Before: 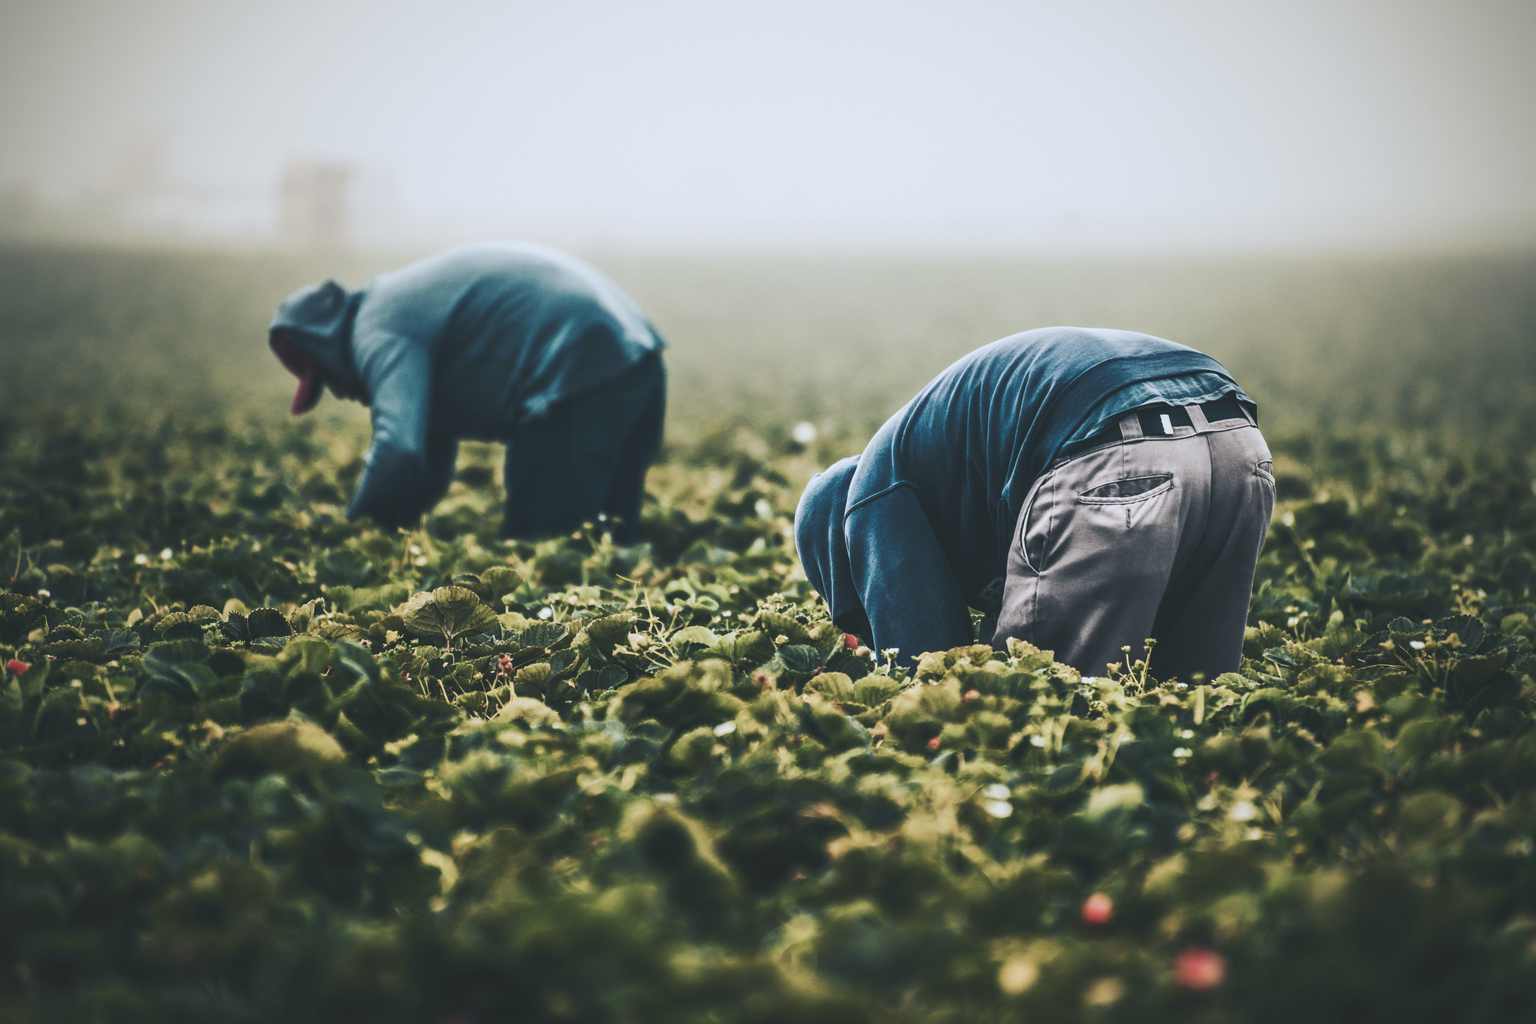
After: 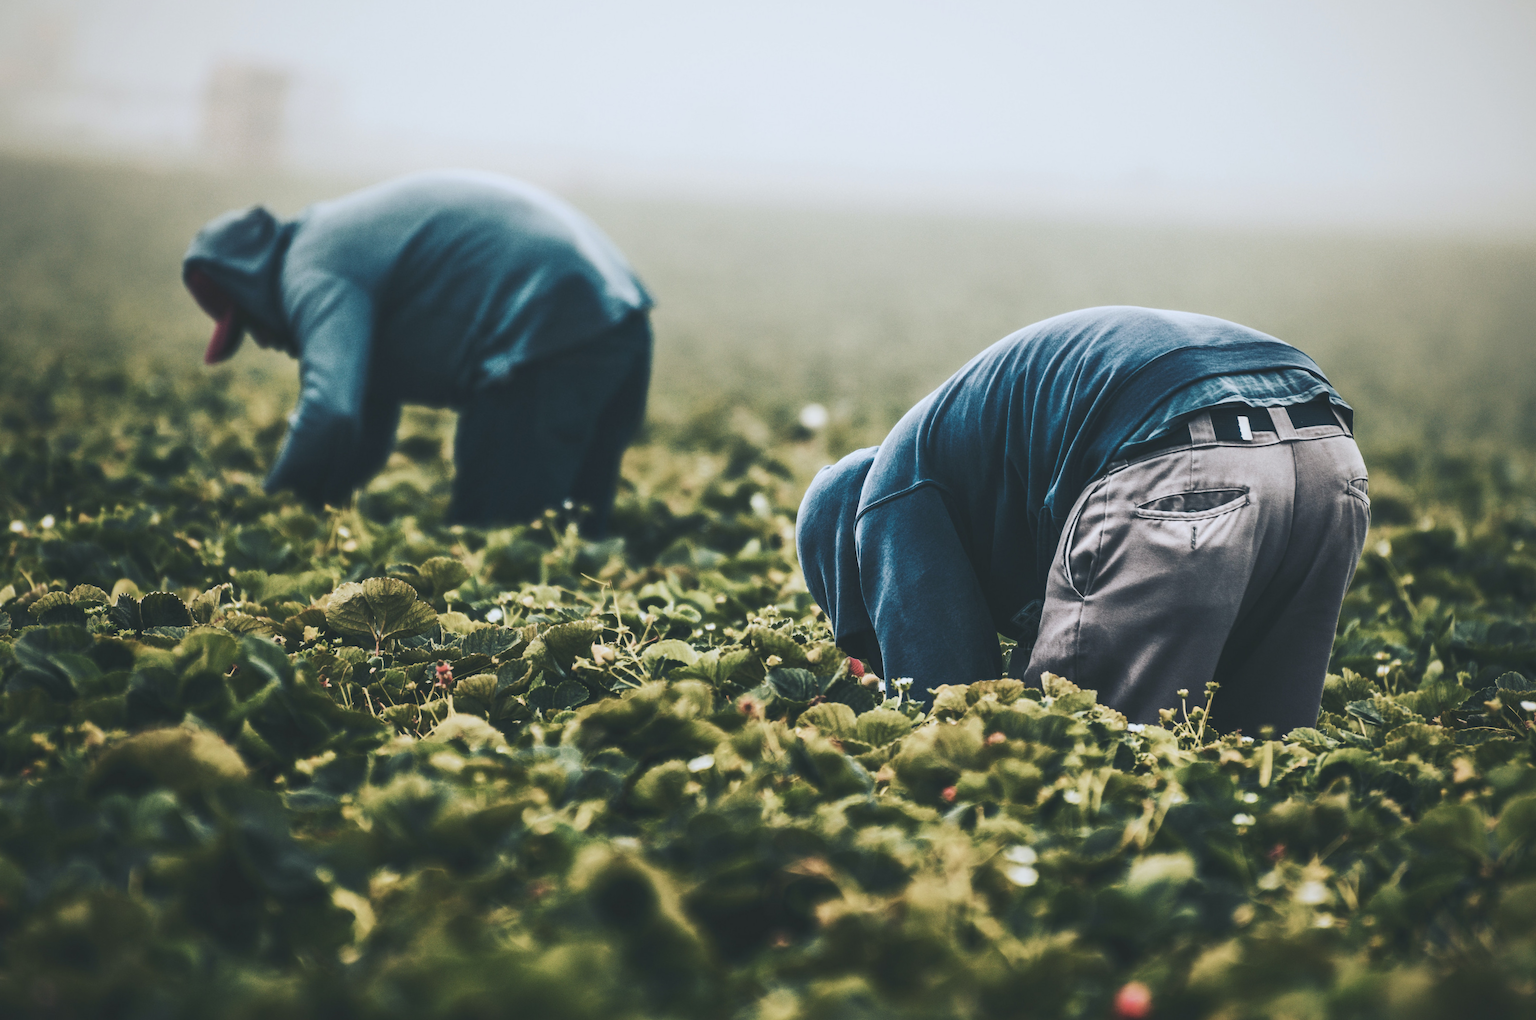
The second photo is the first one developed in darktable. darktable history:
crop and rotate: angle -2.93°, left 5.028%, top 5.221%, right 4.648%, bottom 4.728%
